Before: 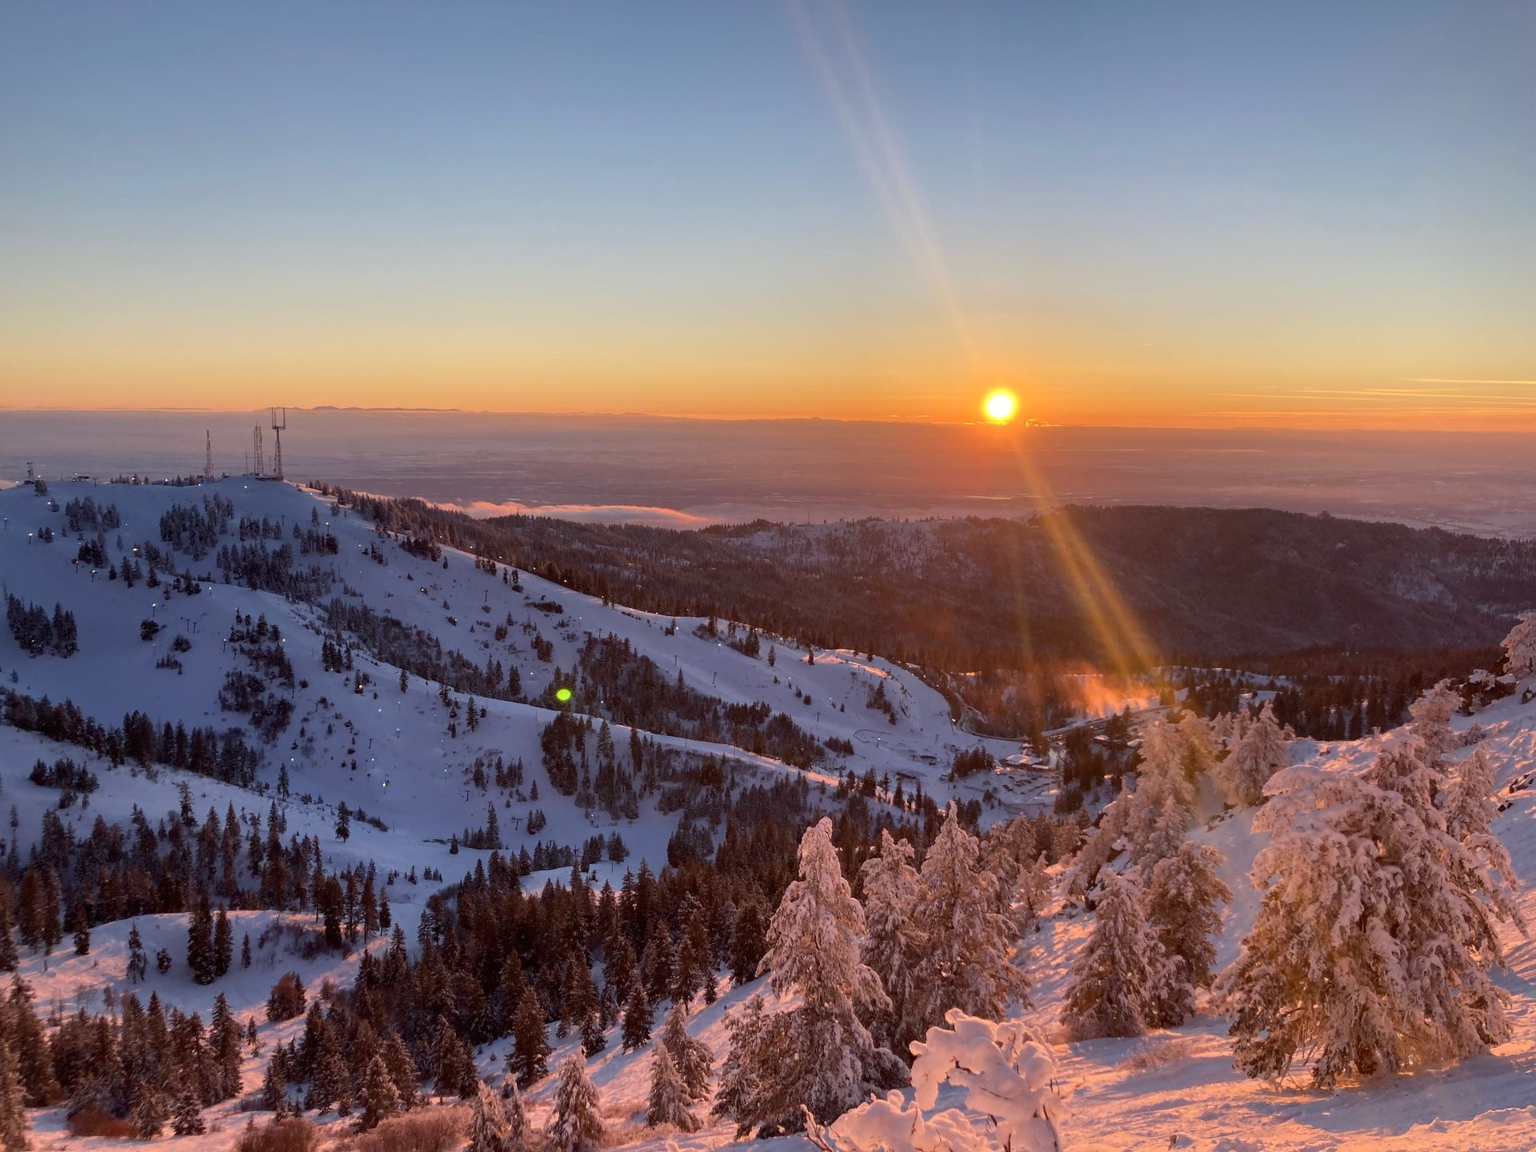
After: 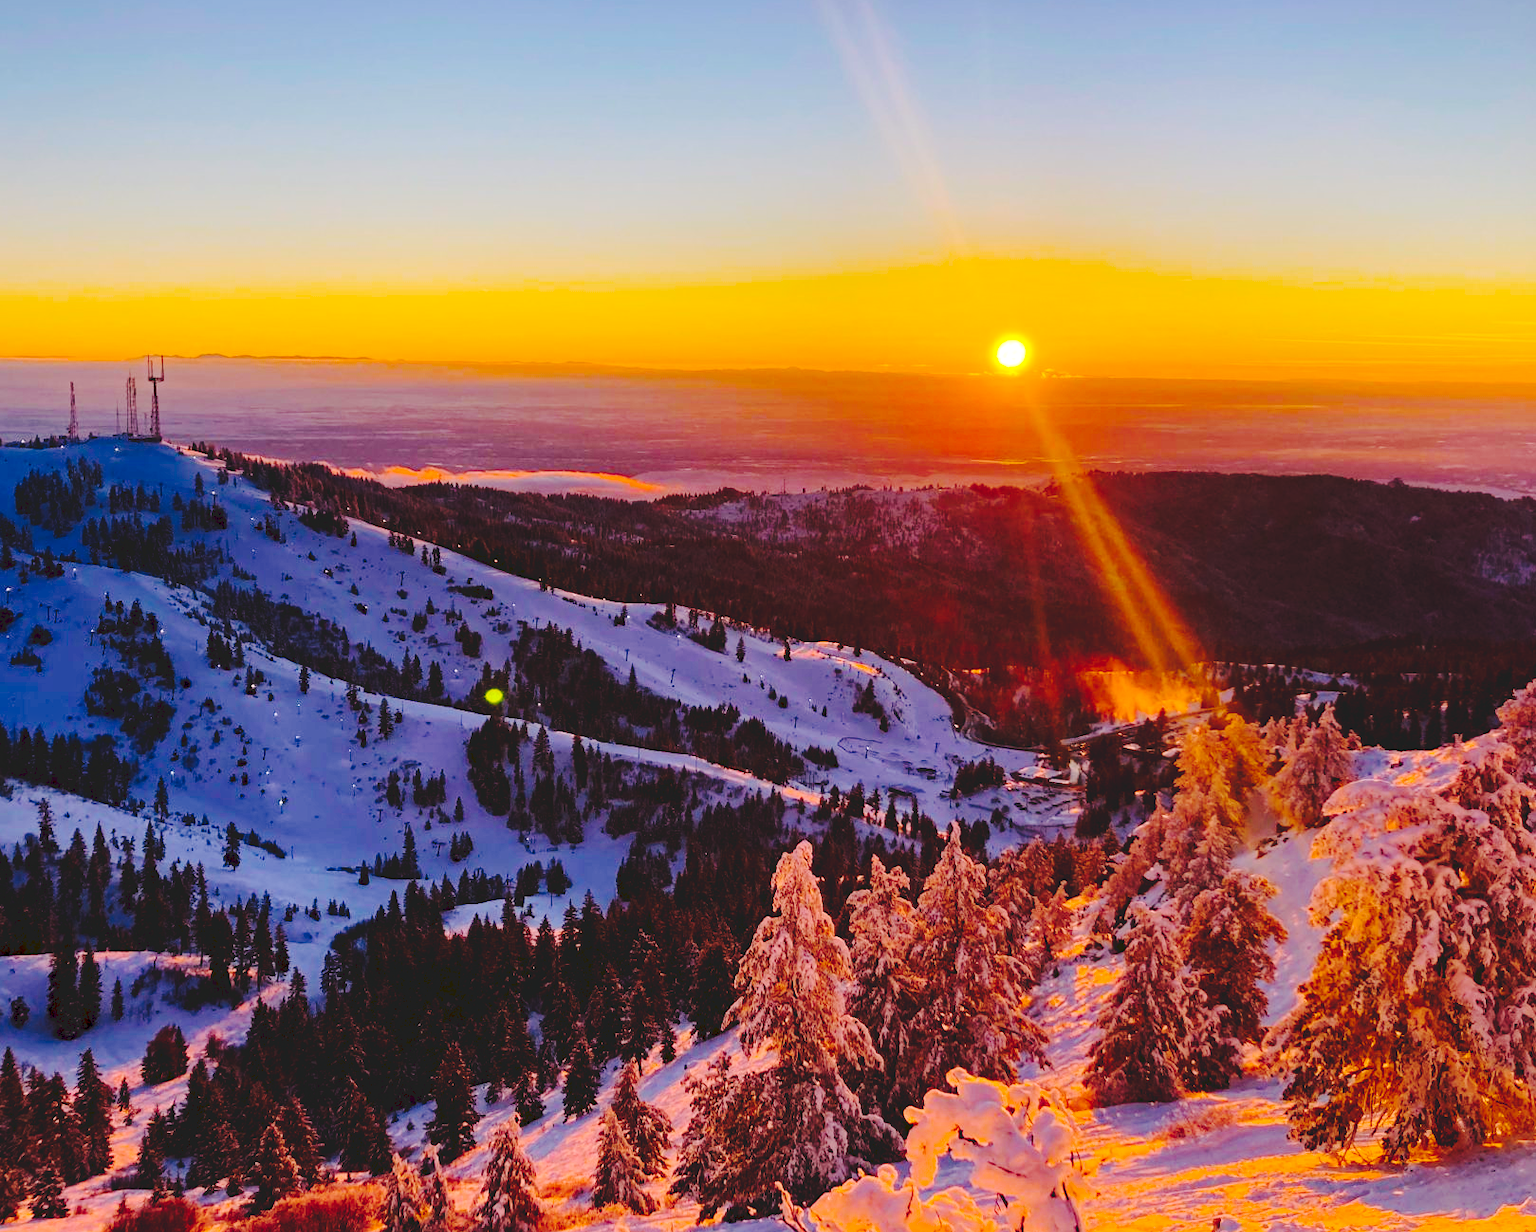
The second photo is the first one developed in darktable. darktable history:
haze removal: compatibility mode true, adaptive false
color balance rgb: shadows lift › luminance -20.351%, highlights gain › chroma 1.668%, highlights gain › hue 56.35°, perceptual saturation grading › global saturation 60.233%, perceptual saturation grading › highlights 21.224%, perceptual saturation grading › shadows -50.345%, global vibrance 25.29%
crop and rotate: left 9.622%, top 9.4%, right 6.03%, bottom 0.335%
color correction: highlights b* -0.057
tone curve: curves: ch0 [(0, 0) (0.003, 0.117) (0.011, 0.115) (0.025, 0.116) (0.044, 0.116) (0.069, 0.112) (0.1, 0.113) (0.136, 0.127) (0.177, 0.148) (0.224, 0.191) (0.277, 0.249) (0.335, 0.363) (0.399, 0.479) (0.468, 0.589) (0.543, 0.664) (0.623, 0.733) (0.709, 0.799) (0.801, 0.852) (0.898, 0.914) (1, 1)], preserve colors none
